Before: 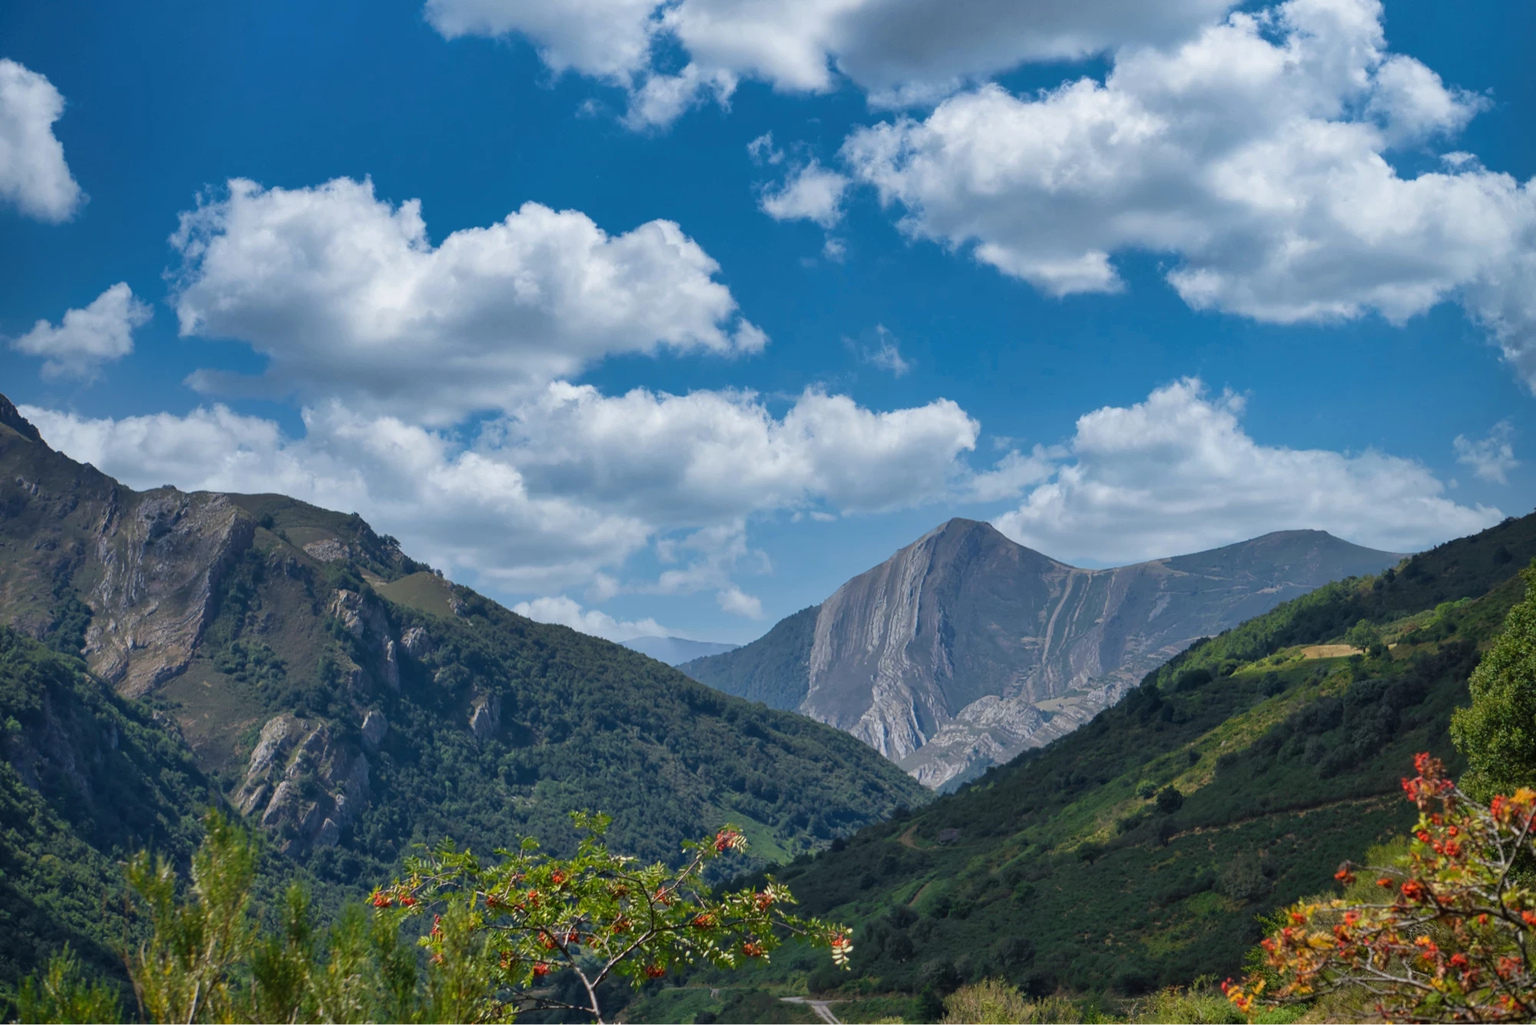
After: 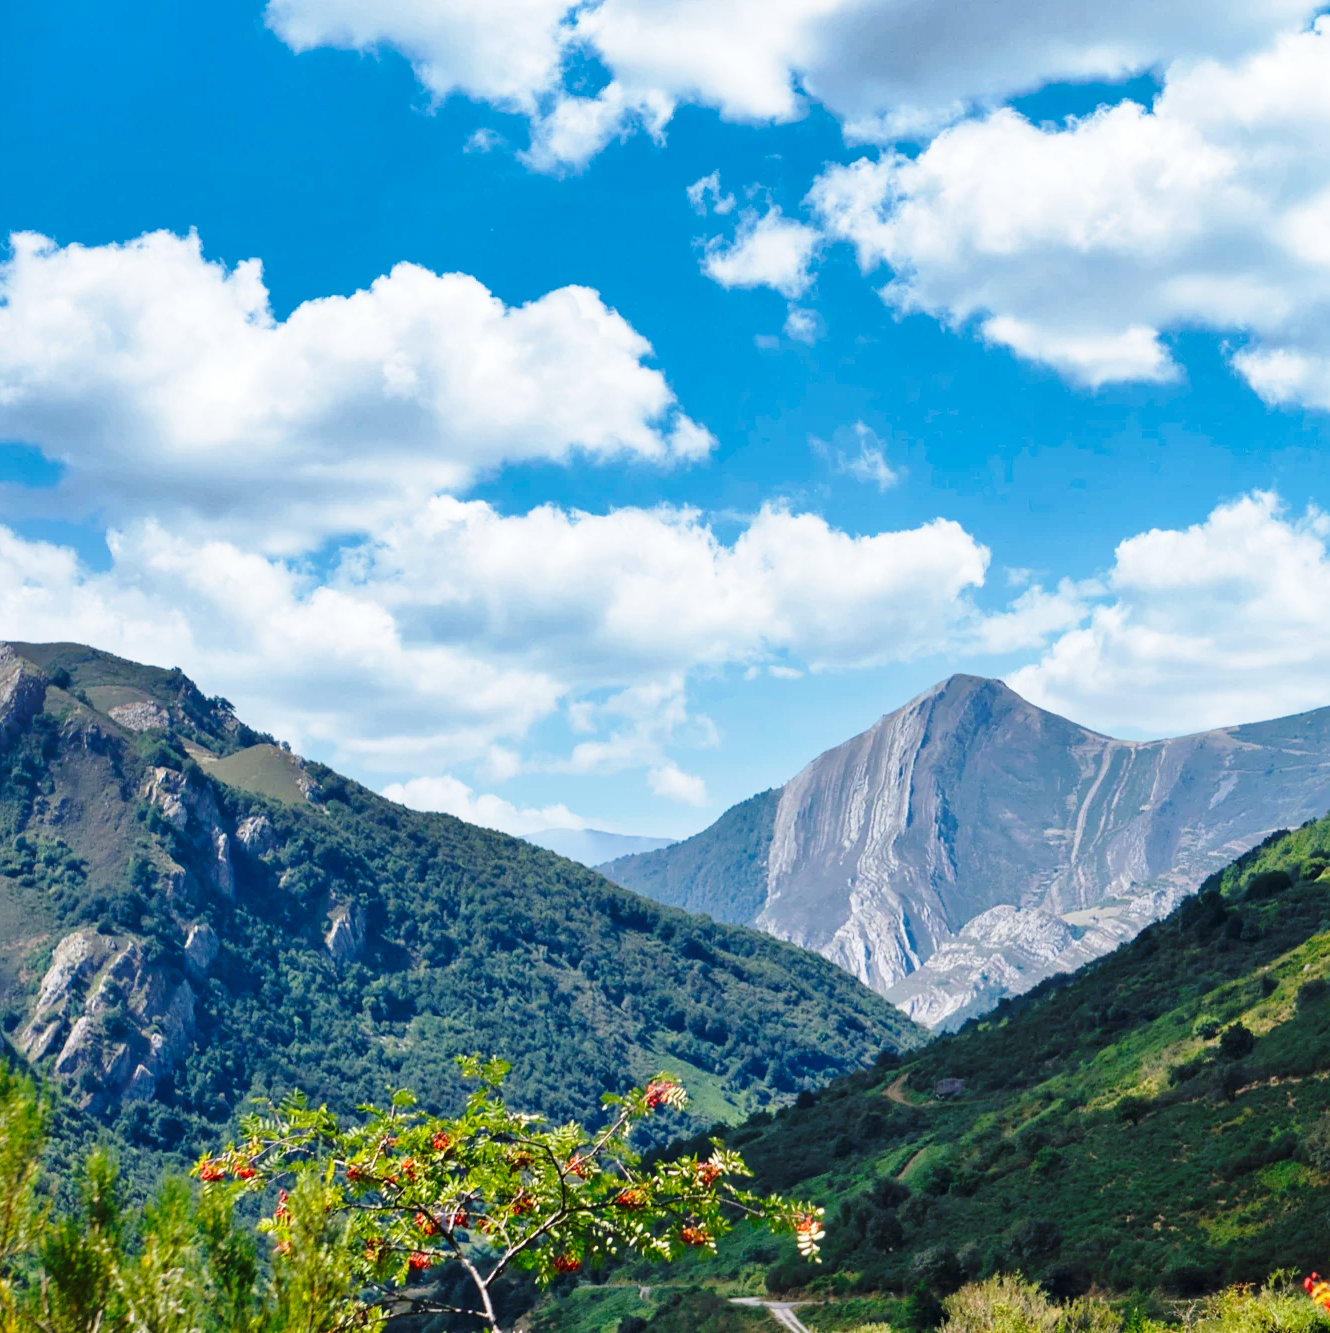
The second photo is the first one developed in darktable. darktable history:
tone equalizer: on, module defaults
crop and rotate: left 14.328%, right 19.134%
base curve: curves: ch0 [(0, 0) (0.028, 0.03) (0.105, 0.232) (0.387, 0.748) (0.754, 0.968) (1, 1)], preserve colors none
contrast equalizer: y [[0.6 ×6], [0.55 ×6], [0 ×6], [0 ×6], [0 ×6]], mix 0.166
